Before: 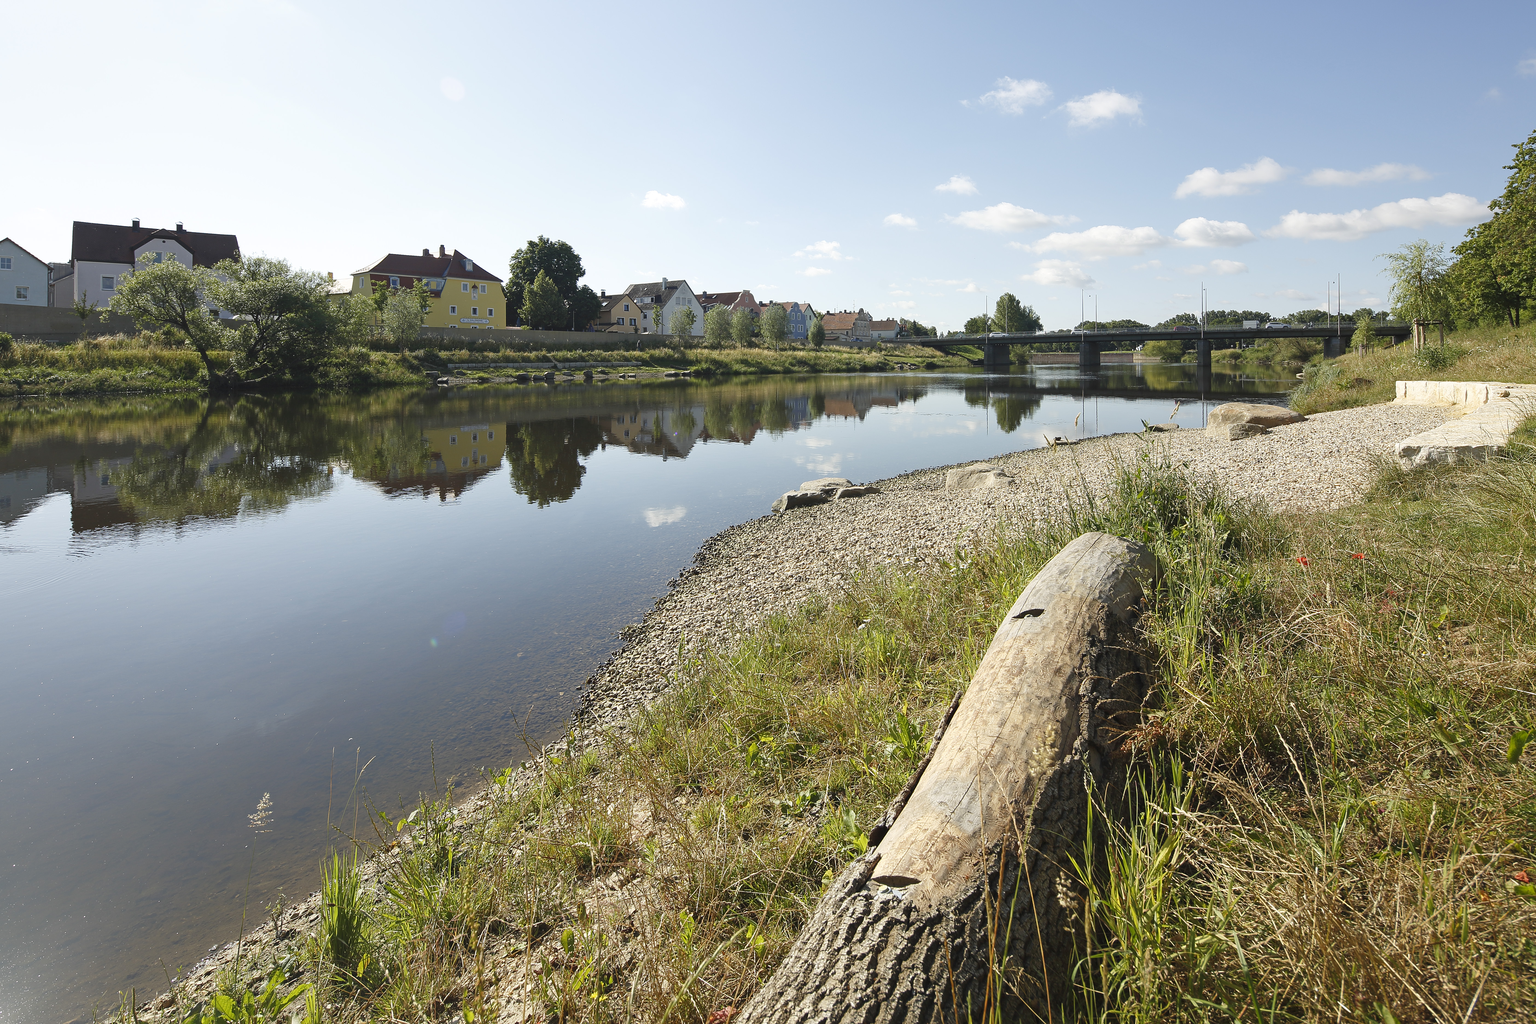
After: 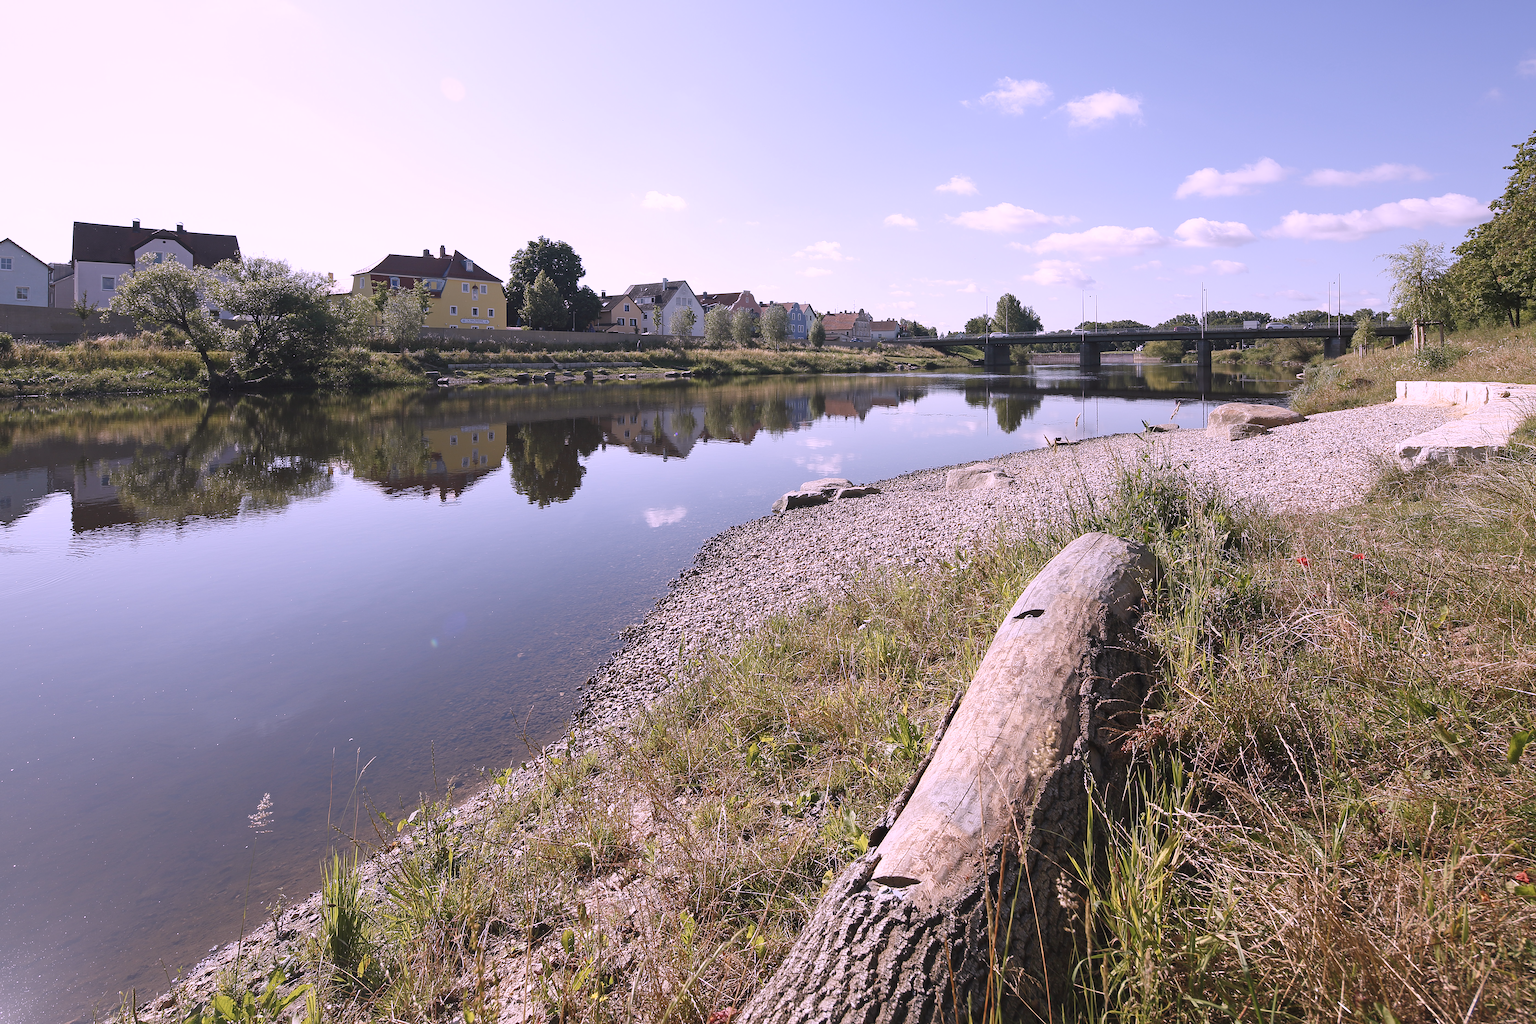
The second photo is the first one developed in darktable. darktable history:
color correction: highlights a* 15.38, highlights b* -20.21
